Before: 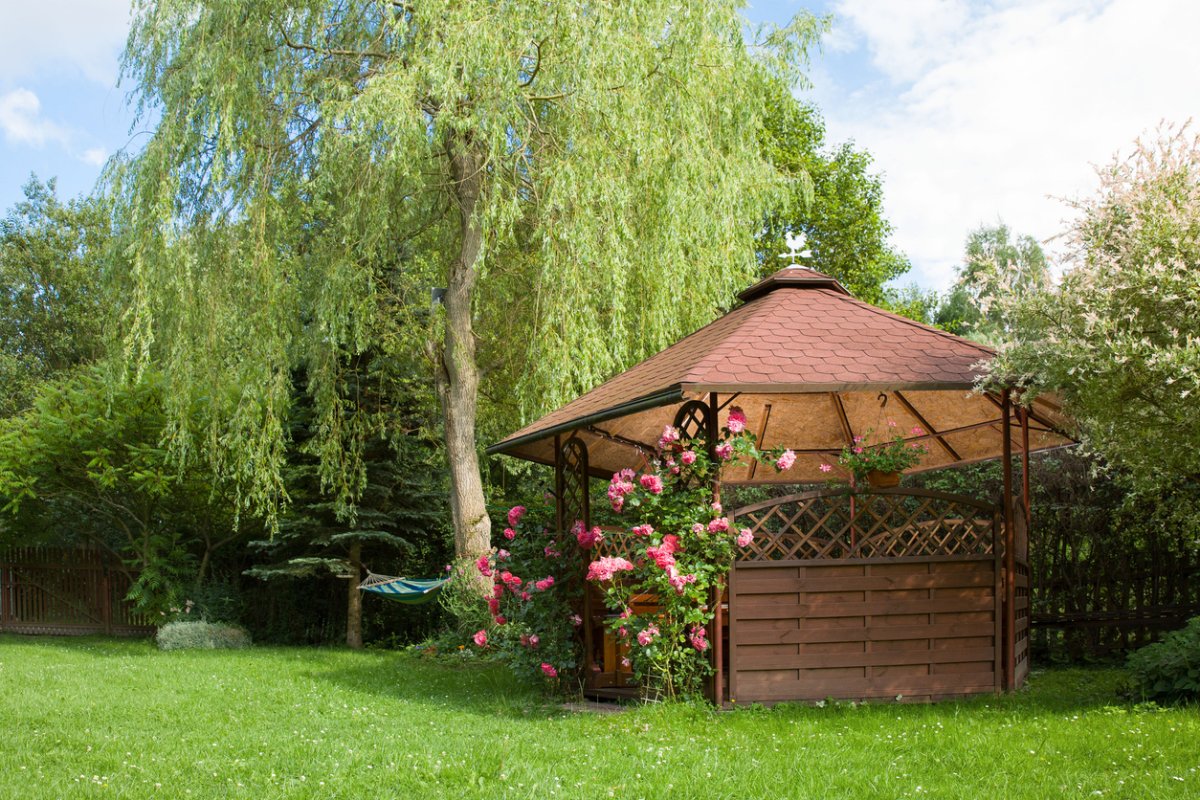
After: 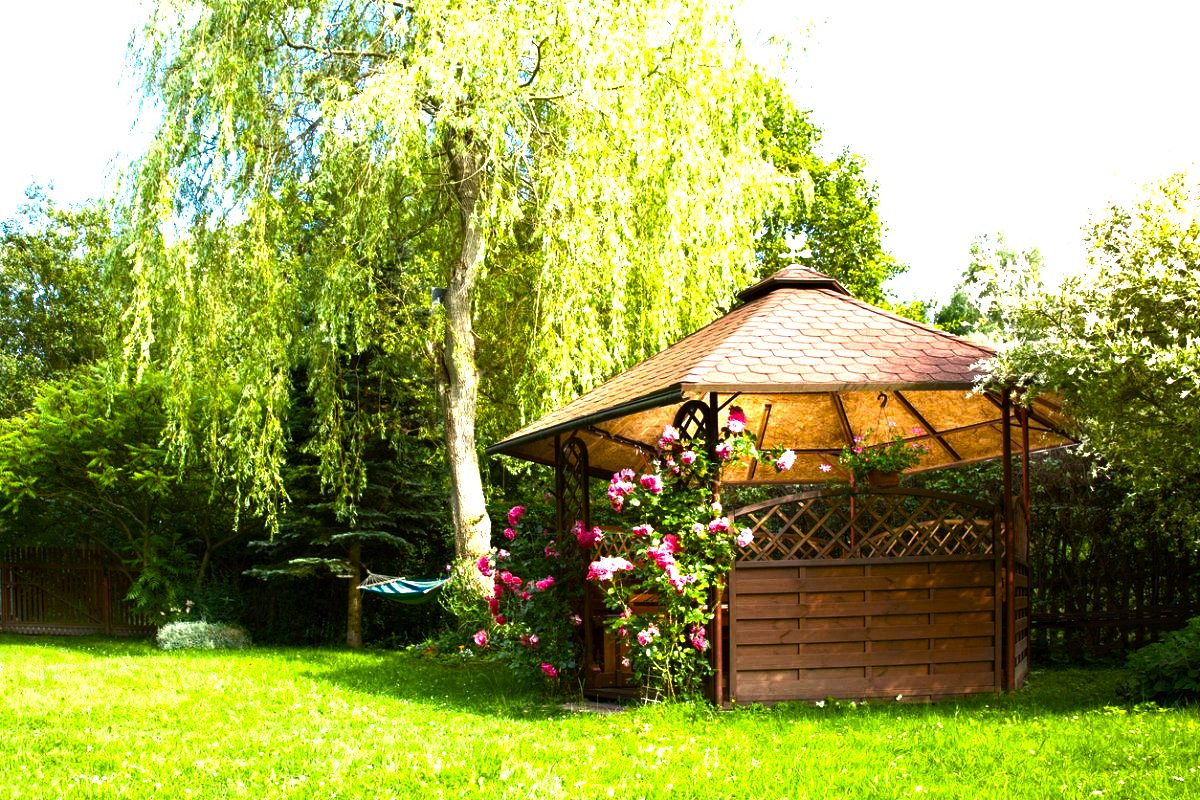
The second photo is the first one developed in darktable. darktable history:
color balance rgb: perceptual saturation grading › global saturation 0.275%, perceptual saturation grading › mid-tones 6.075%, perceptual saturation grading › shadows 71.774%, perceptual brilliance grading › highlights 74.688%, perceptual brilliance grading › shadows -30.473%
